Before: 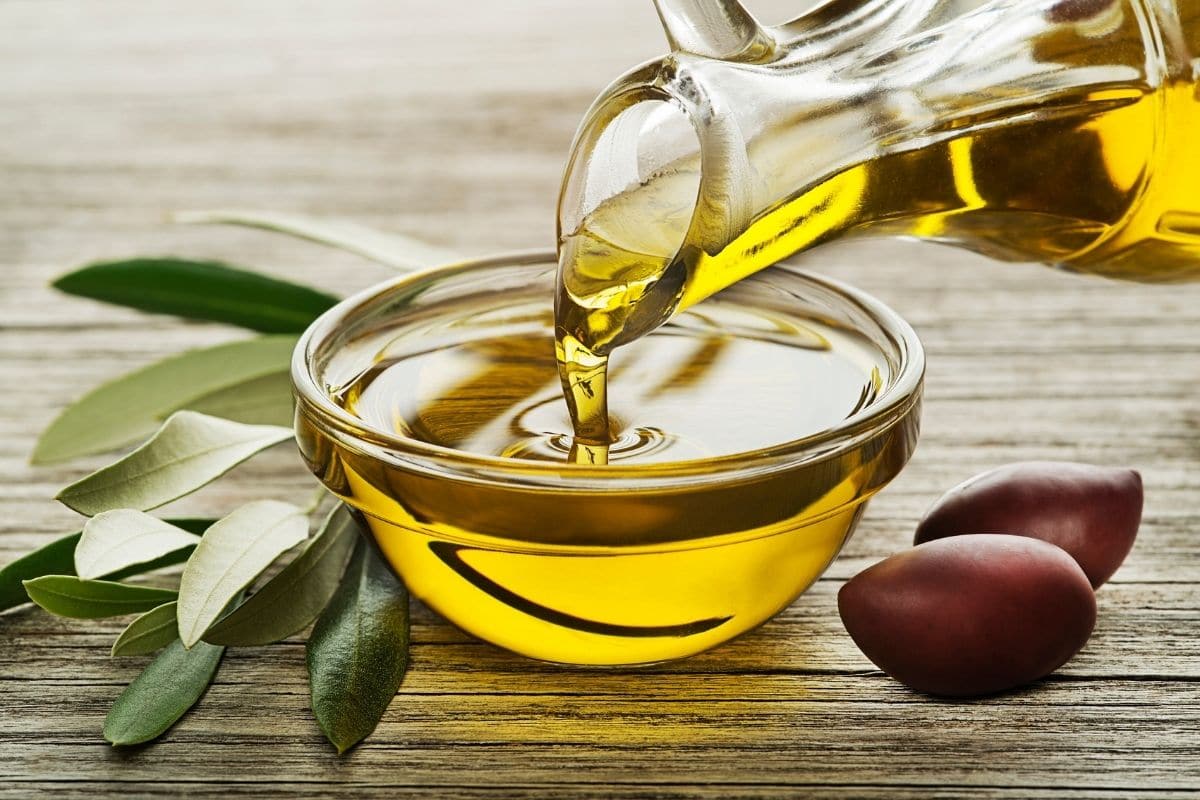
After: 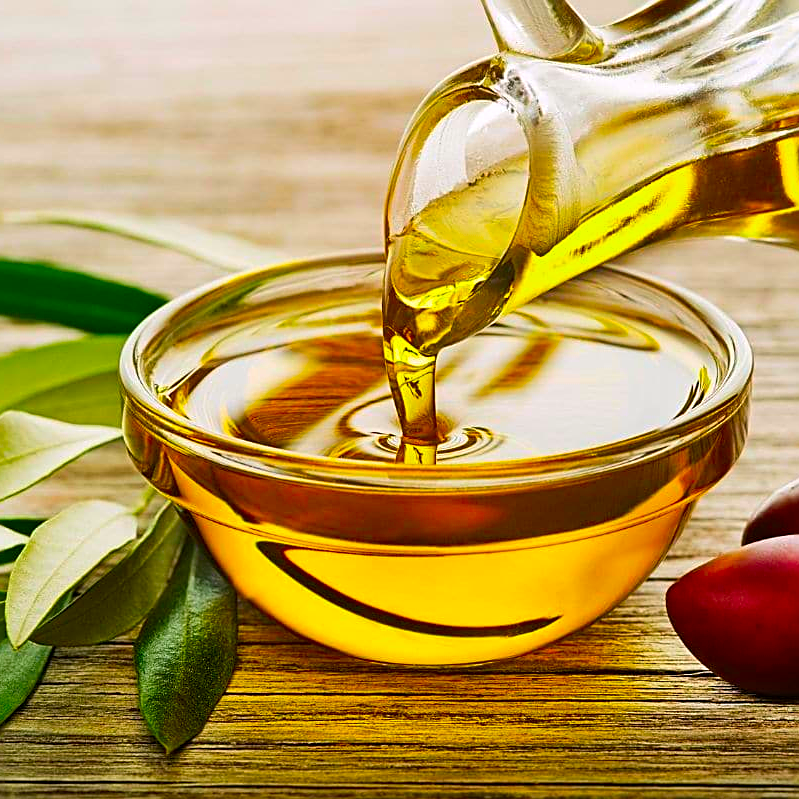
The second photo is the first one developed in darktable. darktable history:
sharpen: on, module defaults
color correction: highlights a* 1.59, highlights b* -1.7, saturation 2.48
white balance: emerald 1
crop and rotate: left 14.385%, right 18.948%
